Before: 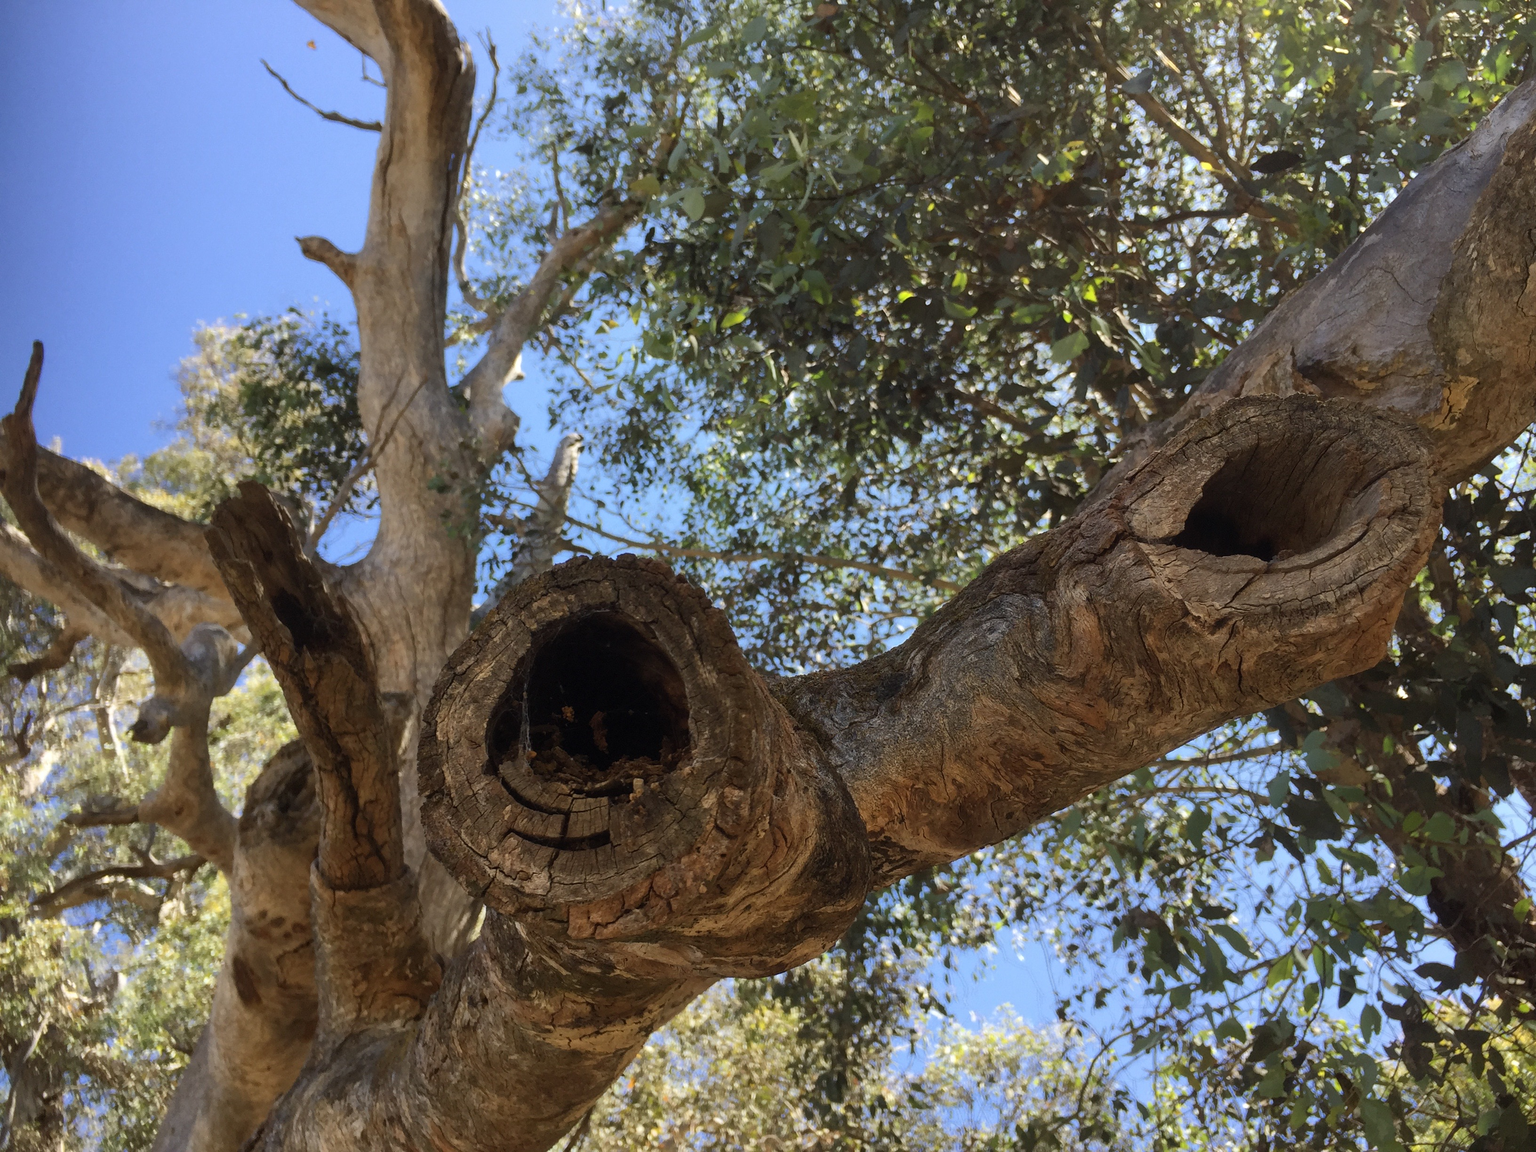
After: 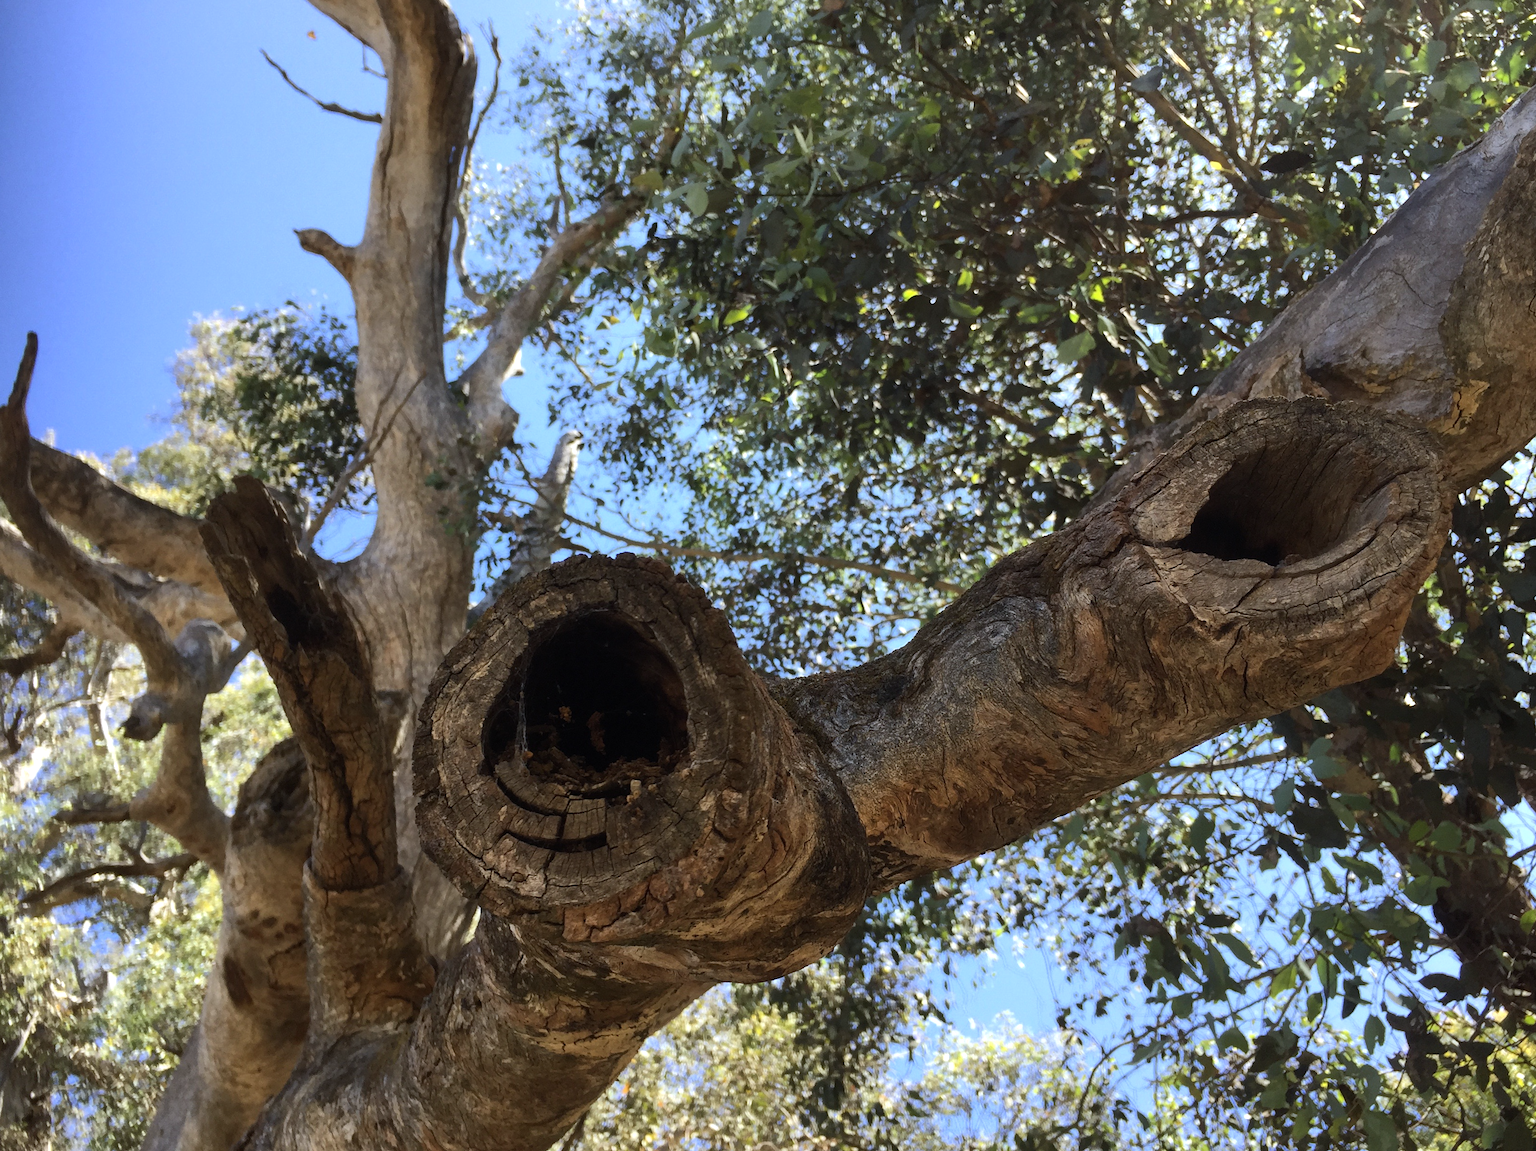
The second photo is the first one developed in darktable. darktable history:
white balance: red 0.967, blue 1.049
crop and rotate: angle -0.5°
tone equalizer: -8 EV -0.417 EV, -7 EV -0.389 EV, -6 EV -0.333 EV, -5 EV -0.222 EV, -3 EV 0.222 EV, -2 EV 0.333 EV, -1 EV 0.389 EV, +0 EV 0.417 EV, edges refinement/feathering 500, mask exposure compensation -1.57 EV, preserve details no
